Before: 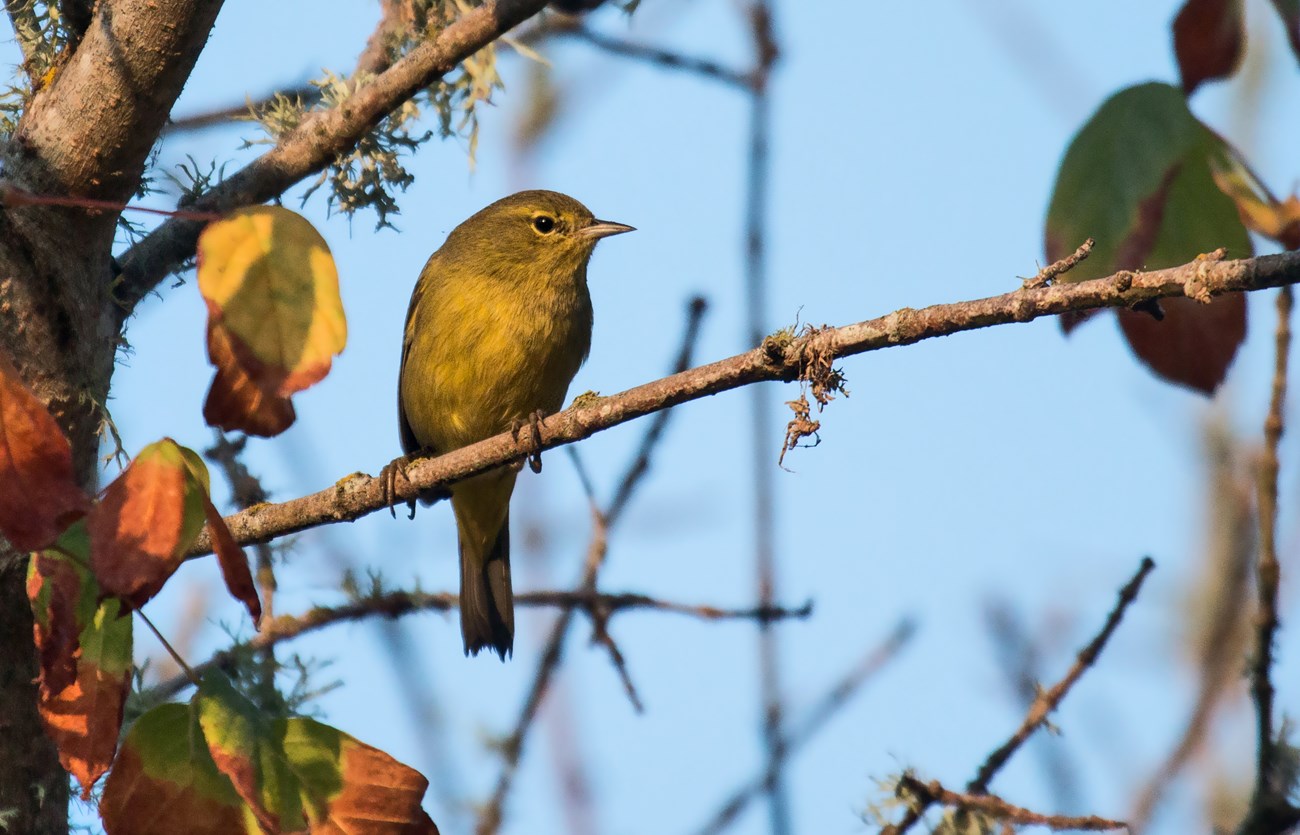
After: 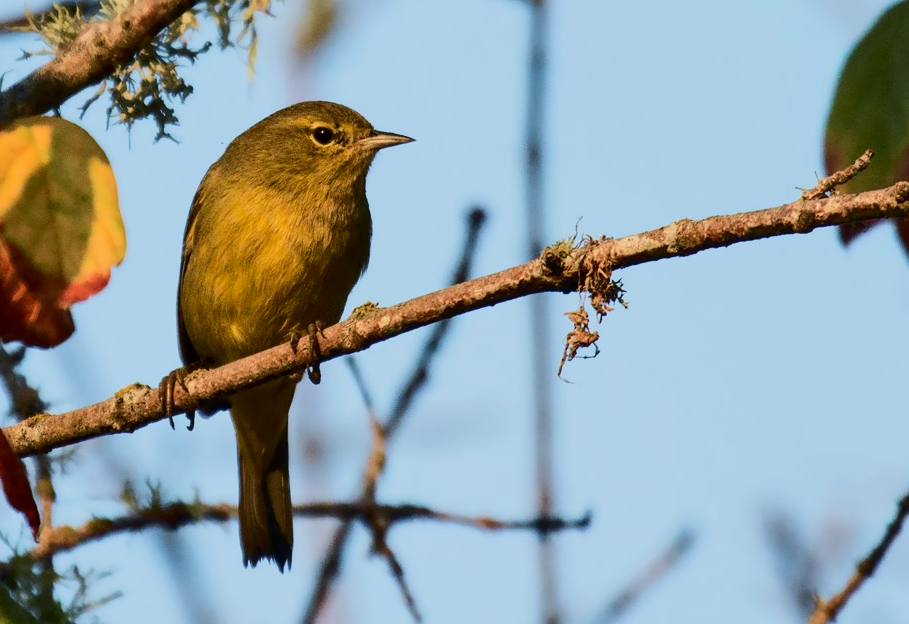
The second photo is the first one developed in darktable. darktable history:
white balance: emerald 1
tone curve: curves: ch0 [(0, 0) (0.091, 0.066) (0.184, 0.16) (0.491, 0.519) (0.748, 0.765) (1, 0.919)]; ch1 [(0, 0) (0.179, 0.173) (0.322, 0.32) (0.424, 0.424) (0.502, 0.504) (0.56, 0.575) (0.631, 0.675) (0.777, 0.806) (1, 1)]; ch2 [(0, 0) (0.434, 0.447) (0.485, 0.495) (0.524, 0.563) (0.676, 0.691) (1, 1)], color space Lab, independent channels, preserve colors none
contrast brightness saturation: brightness -0.09
crop and rotate: left 17.046%, top 10.659%, right 12.989%, bottom 14.553%
